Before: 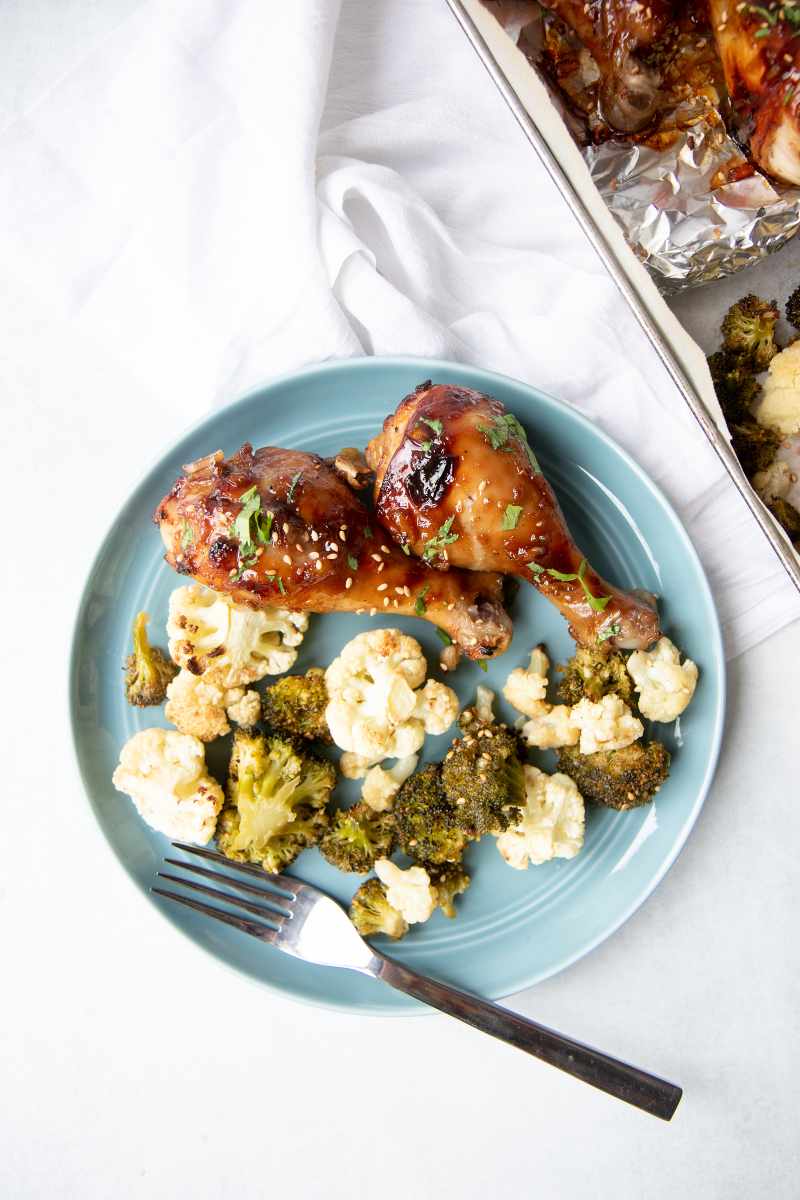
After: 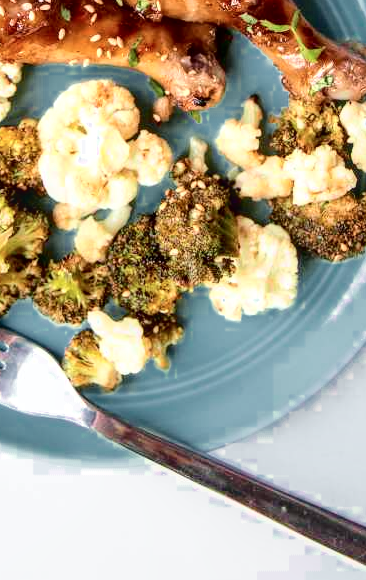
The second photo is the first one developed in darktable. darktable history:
crop: left 35.976%, top 45.819%, right 18.162%, bottom 5.807%
local contrast: detail 130%
tone curve: curves: ch0 [(0, 0.023) (0.087, 0.065) (0.184, 0.168) (0.45, 0.54) (0.57, 0.683) (0.722, 0.825) (0.877, 0.948) (1, 1)]; ch1 [(0, 0) (0.388, 0.369) (0.44, 0.44) (0.489, 0.481) (0.534, 0.561) (0.657, 0.659) (1, 1)]; ch2 [(0, 0) (0.353, 0.317) (0.408, 0.427) (0.472, 0.46) (0.5, 0.496) (0.537, 0.534) (0.576, 0.592) (0.625, 0.631) (1, 1)], color space Lab, independent channels, preserve colors none
color zones: curves: ch0 [(0, 0.497) (0.143, 0.5) (0.286, 0.5) (0.429, 0.483) (0.571, 0.116) (0.714, -0.006) (0.857, 0.28) (1, 0.497)]
